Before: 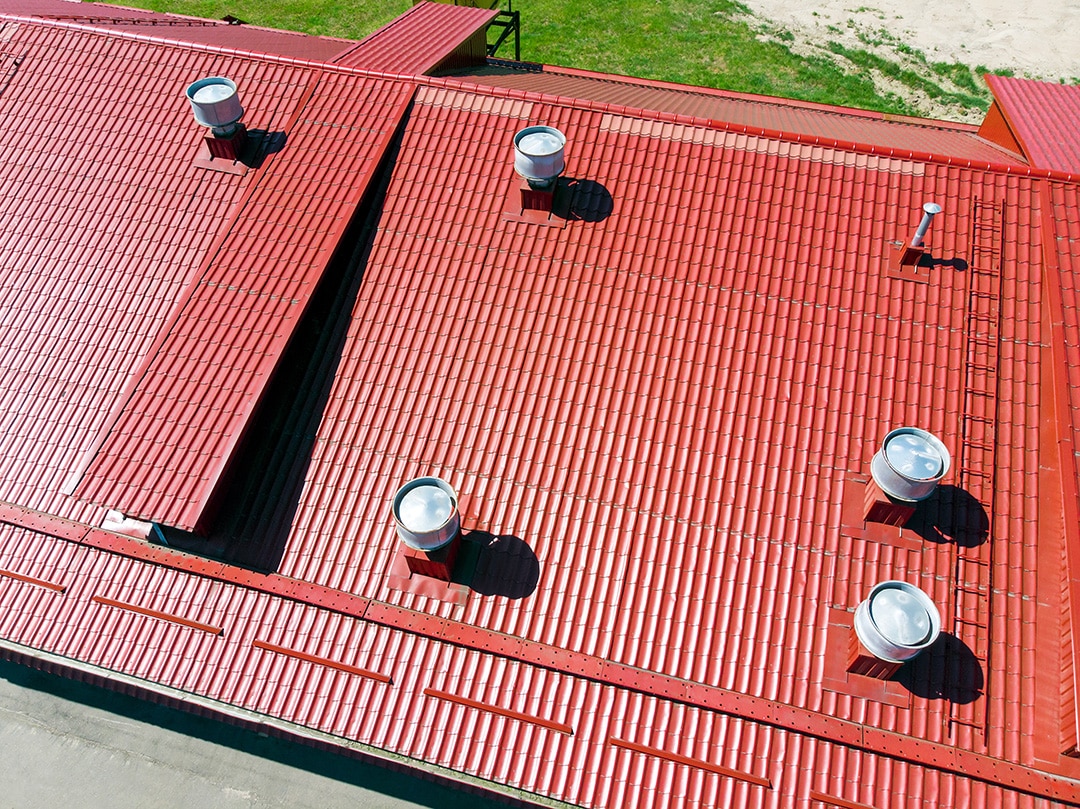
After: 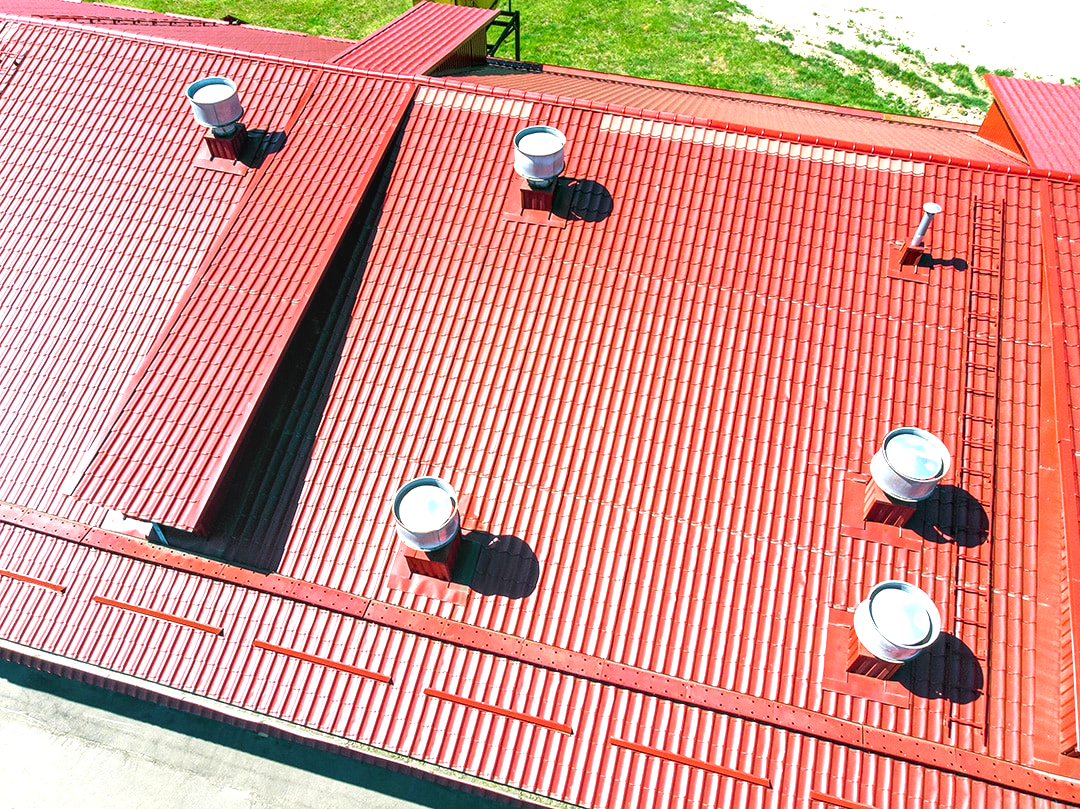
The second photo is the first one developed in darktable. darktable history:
exposure: exposure 1 EV, compensate exposure bias true, compensate highlight preservation false
local contrast: detail 130%
